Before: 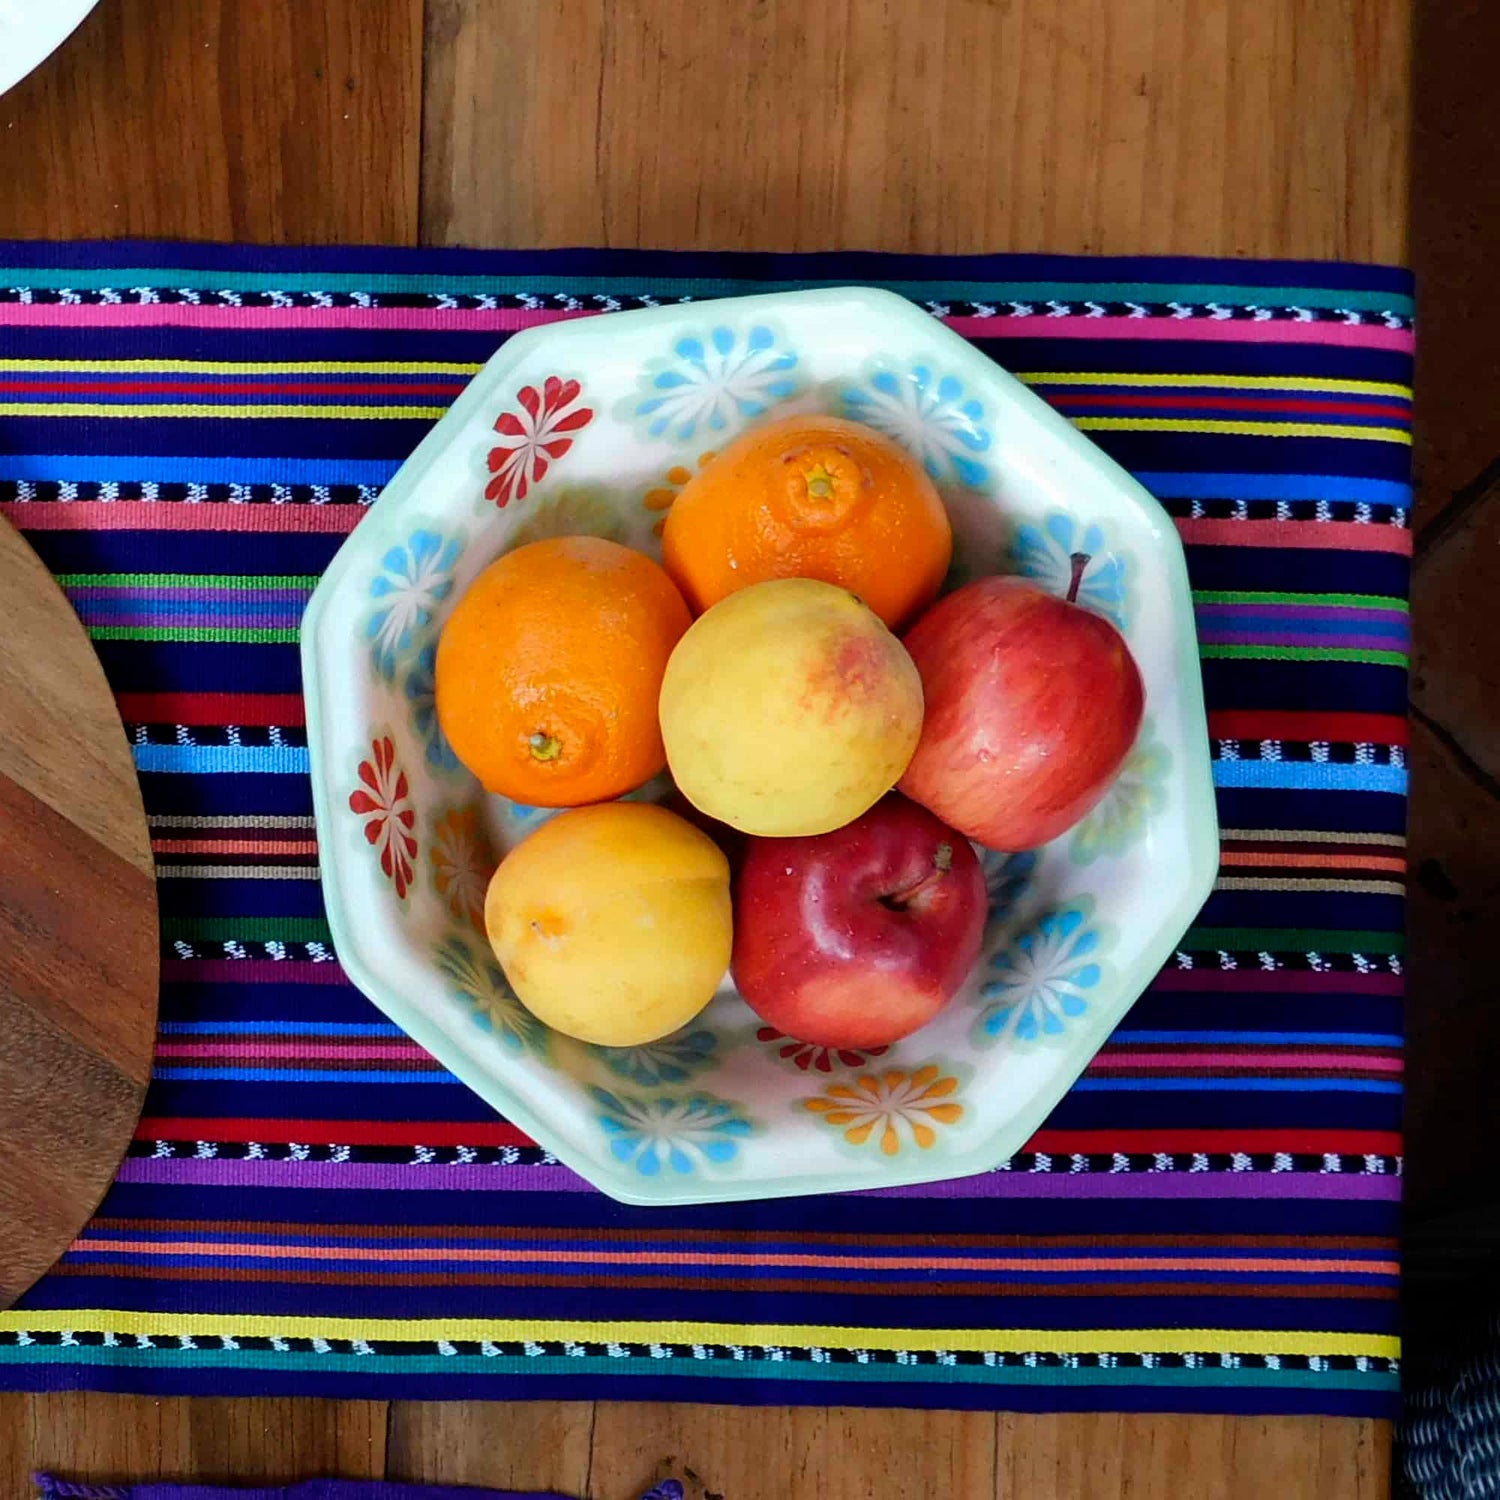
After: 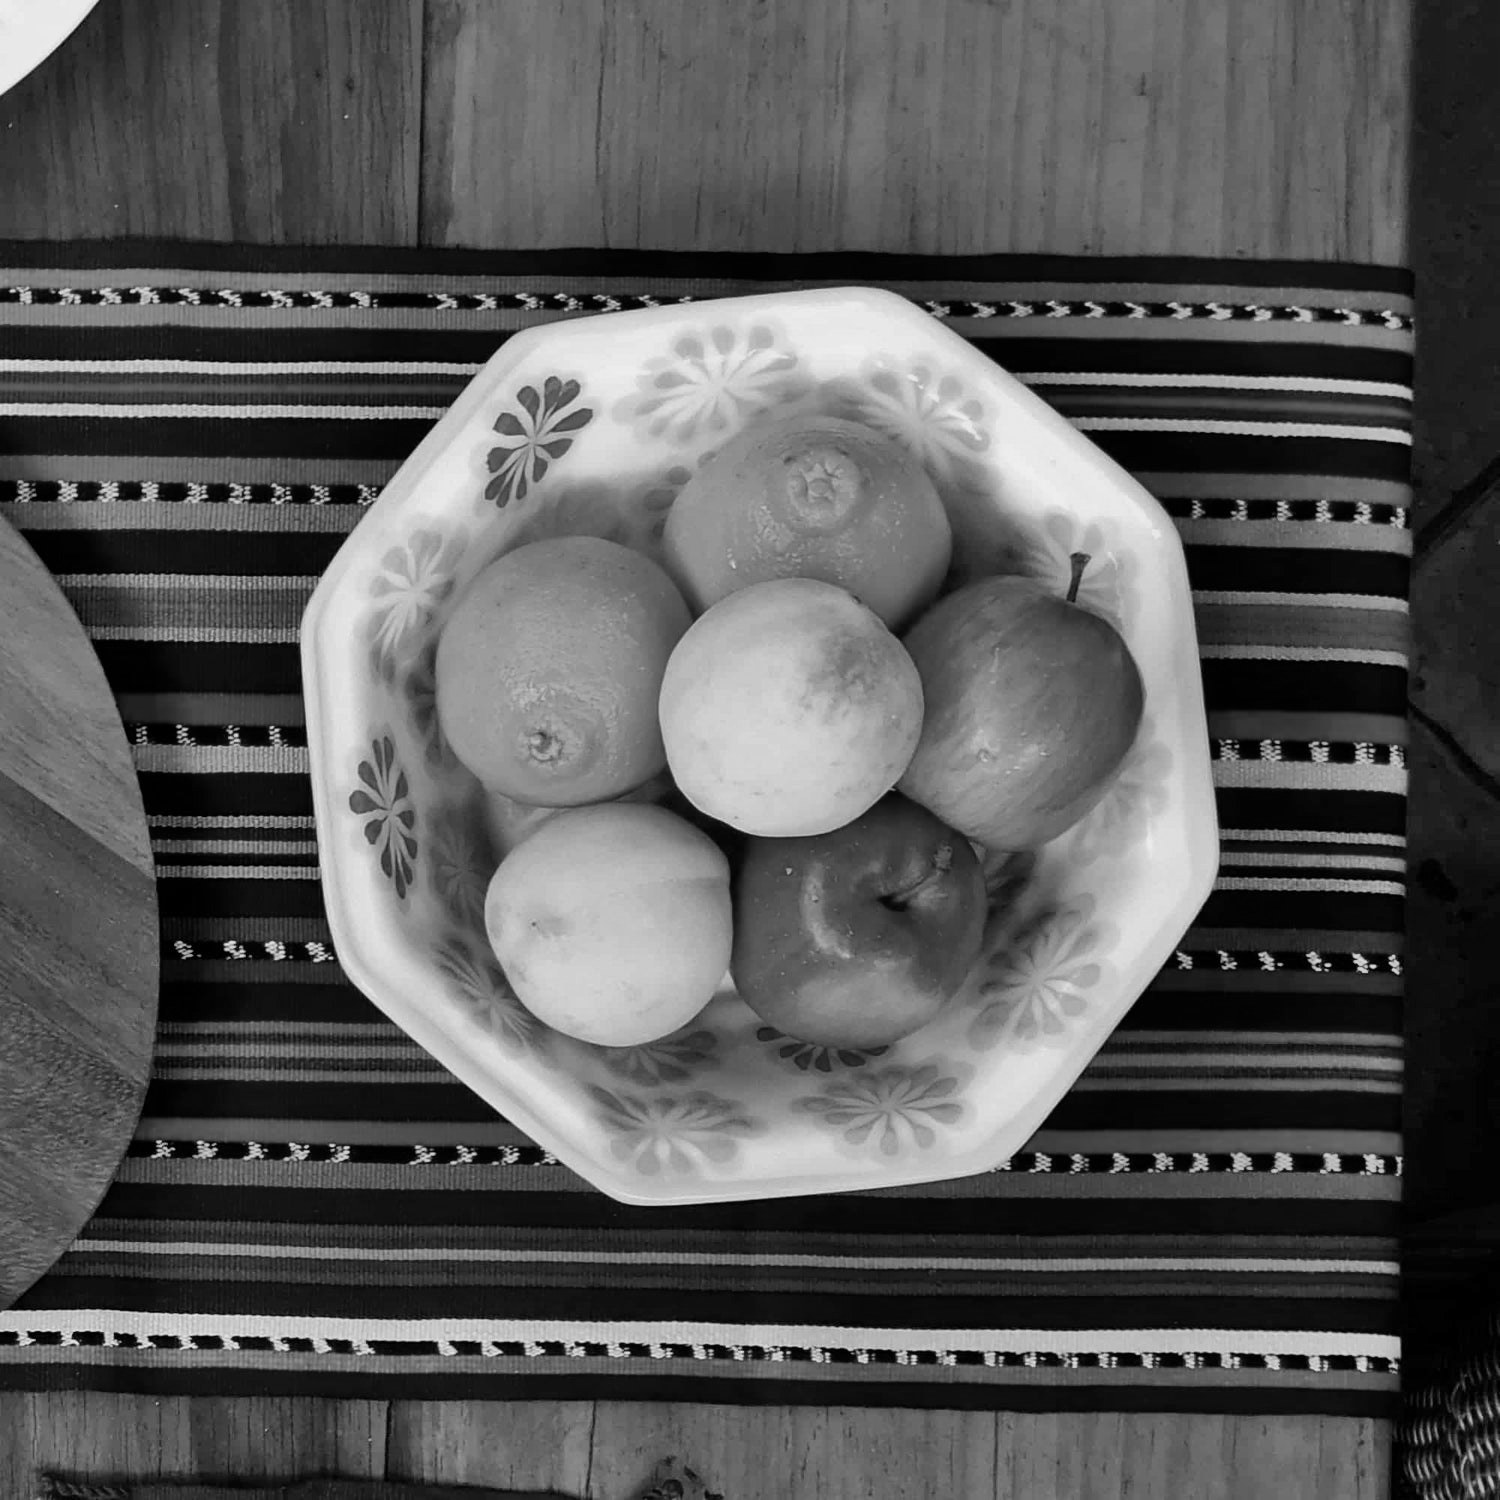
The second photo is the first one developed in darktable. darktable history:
monochrome: a -71.75, b 75.82
shadows and highlights: soften with gaussian
